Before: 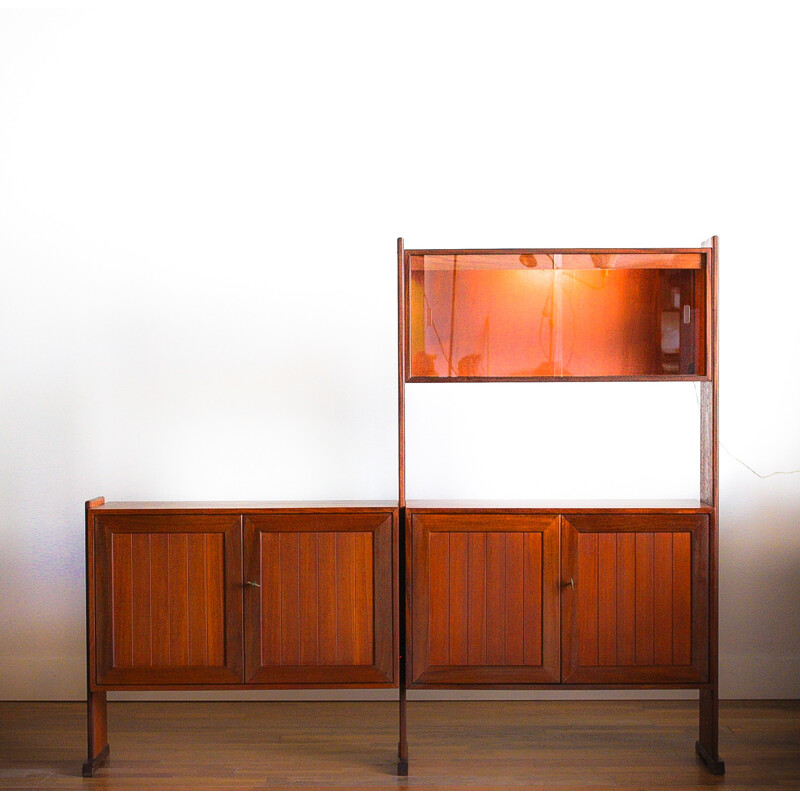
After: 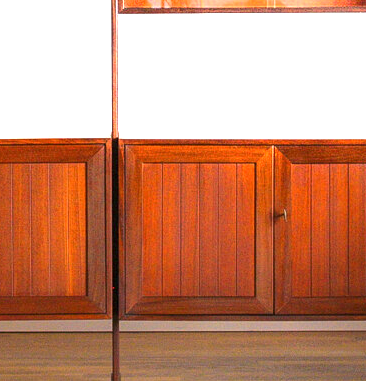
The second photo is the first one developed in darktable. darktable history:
crop: left 35.977%, top 46.194%, right 18.208%, bottom 6.16%
local contrast: highlights 104%, shadows 103%, detail 119%, midtone range 0.2
exposure: black level correction 0, exposure 1.097 EV, compensate exposure bias true, compensate highlight preservation false
